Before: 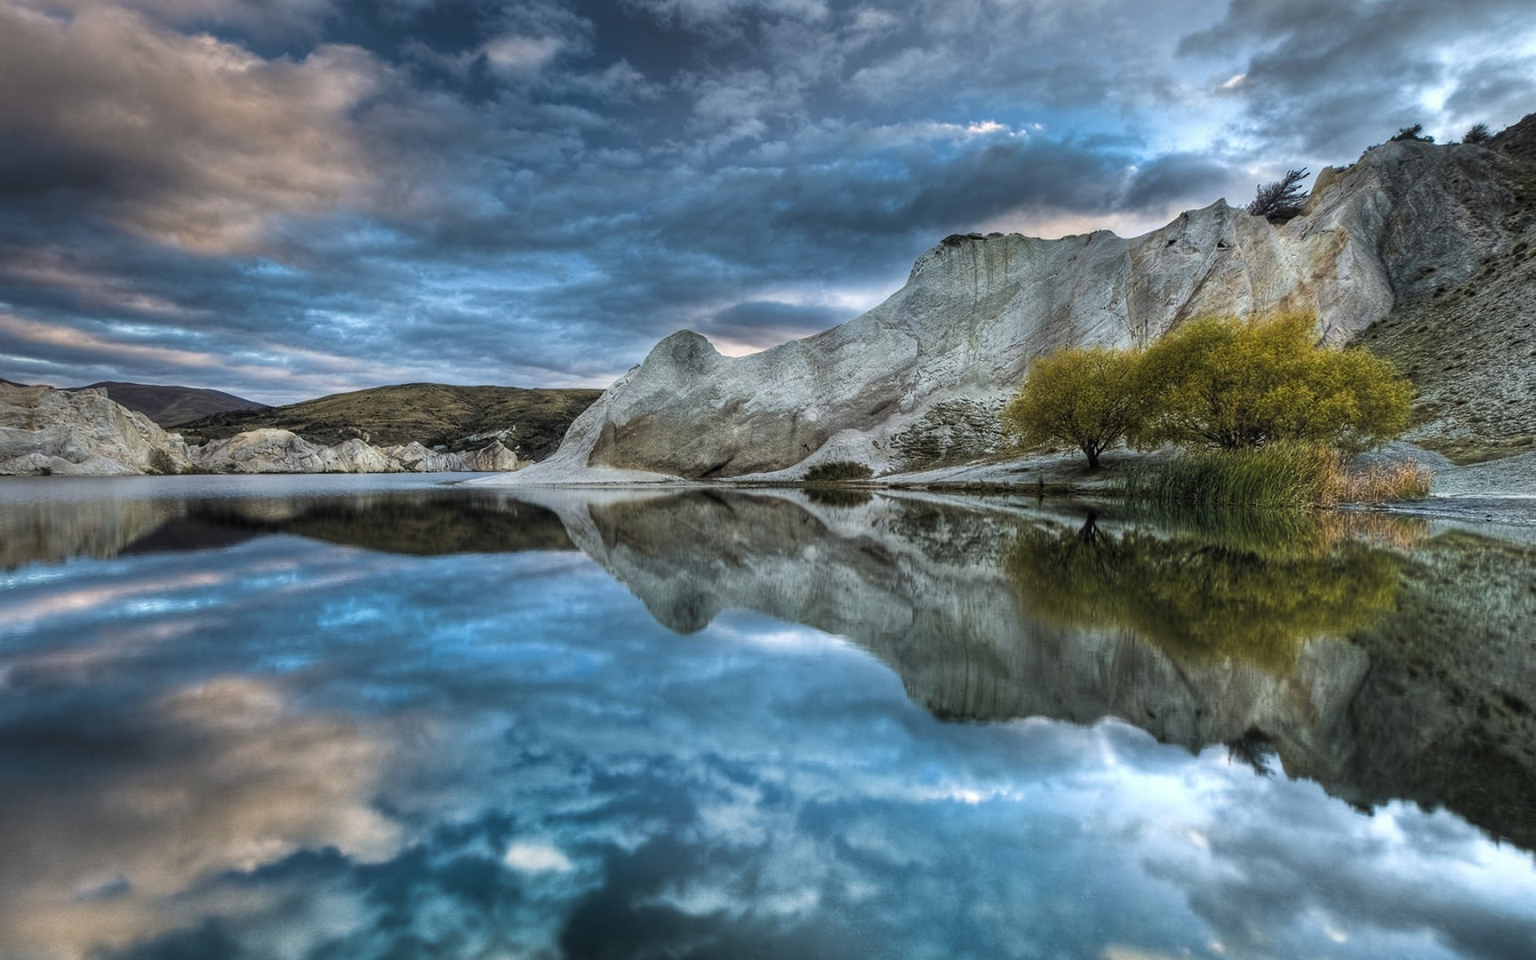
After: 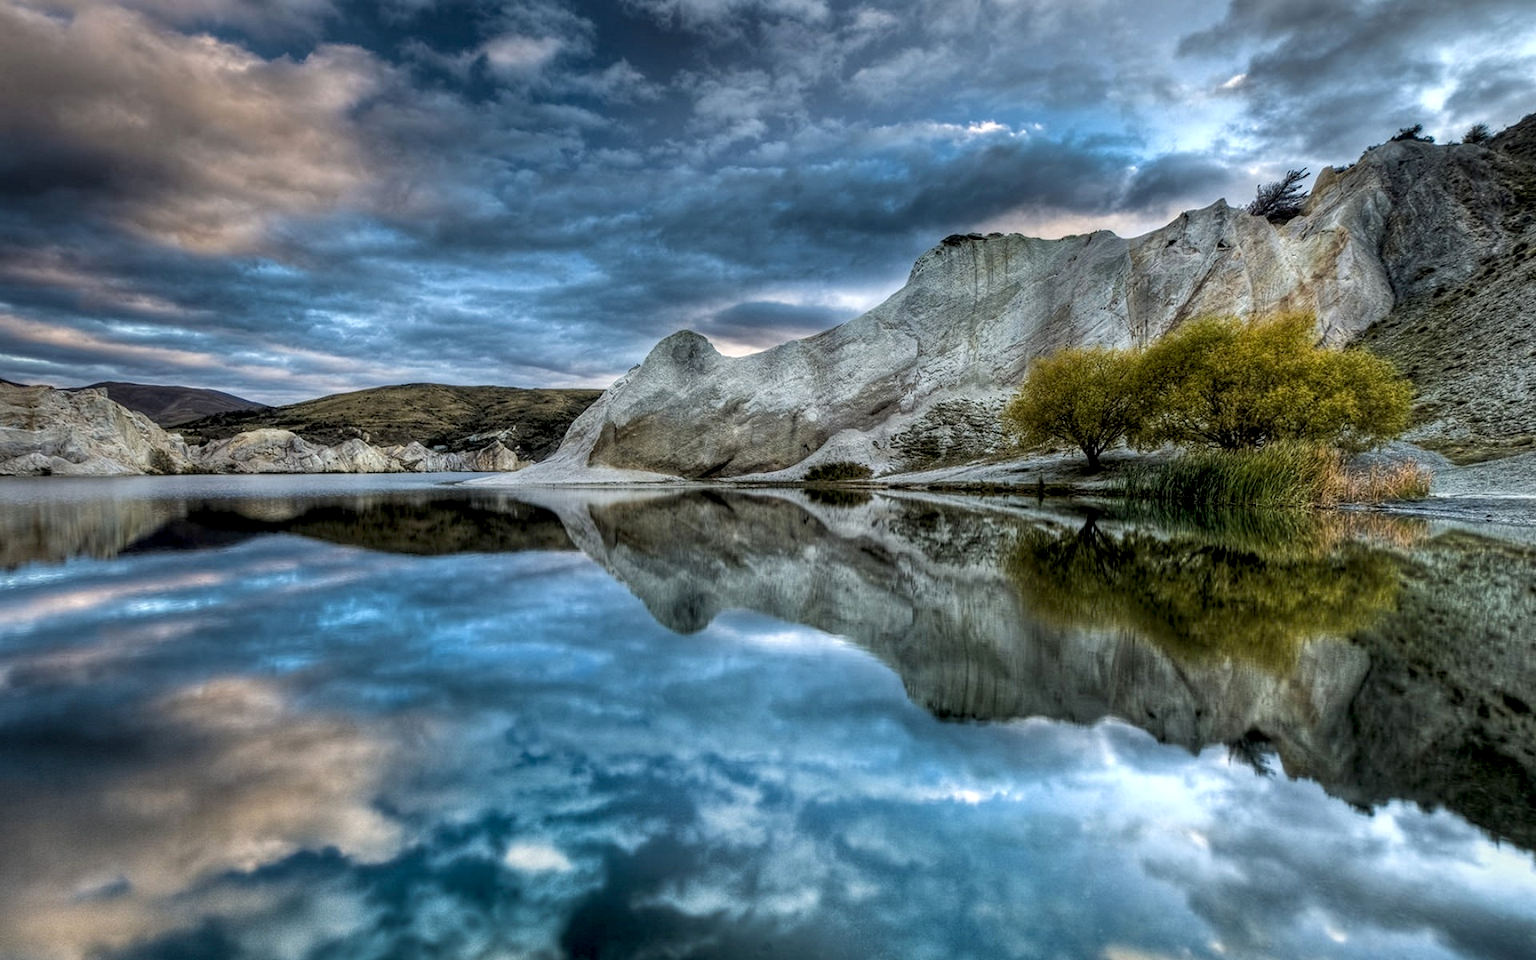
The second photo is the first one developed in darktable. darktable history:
shadows and highlights: shadows 30.96, highlights 1.87, soften with gaussian
exposure: black level correction 0.01, exposure 0.01 EV, compensate highlight preservation false
local contrast: on, module defaults
